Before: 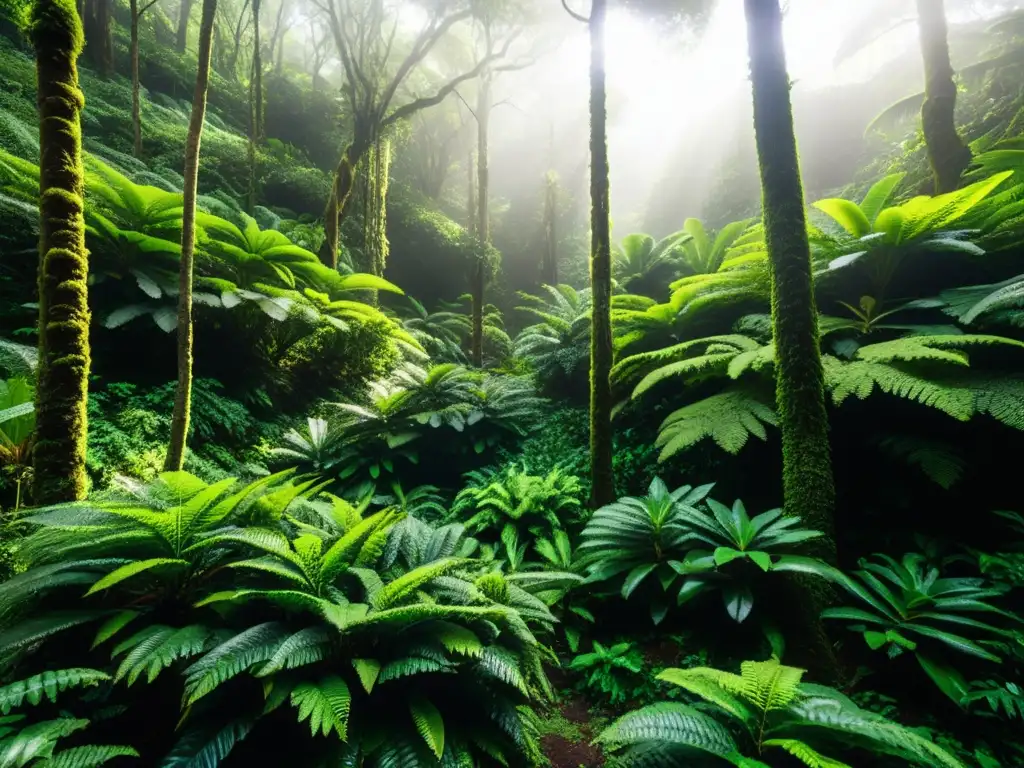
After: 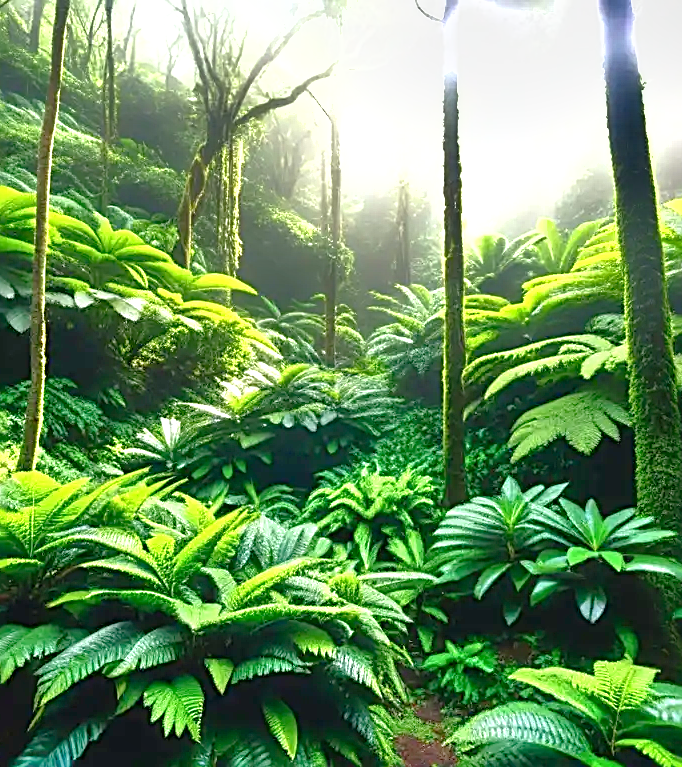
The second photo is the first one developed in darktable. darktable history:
exposure: black level correction -0.001, exposure 0.9 EV, compensate exposure bias true, compensate highlight preservation false
sharpen: radius 2.676, amount 0.669
shadows and highlights: soften with gaussian
crop and rotate: left 14.436%, right 18.898%
tone curve: curves: ch0 [(0, 0) (0.004, 0.008) (0.077, 0.156) (0.169, 0.29) (0.774, 0.774) (1, 1)], color space Lab, linked channels, preserve colors none
